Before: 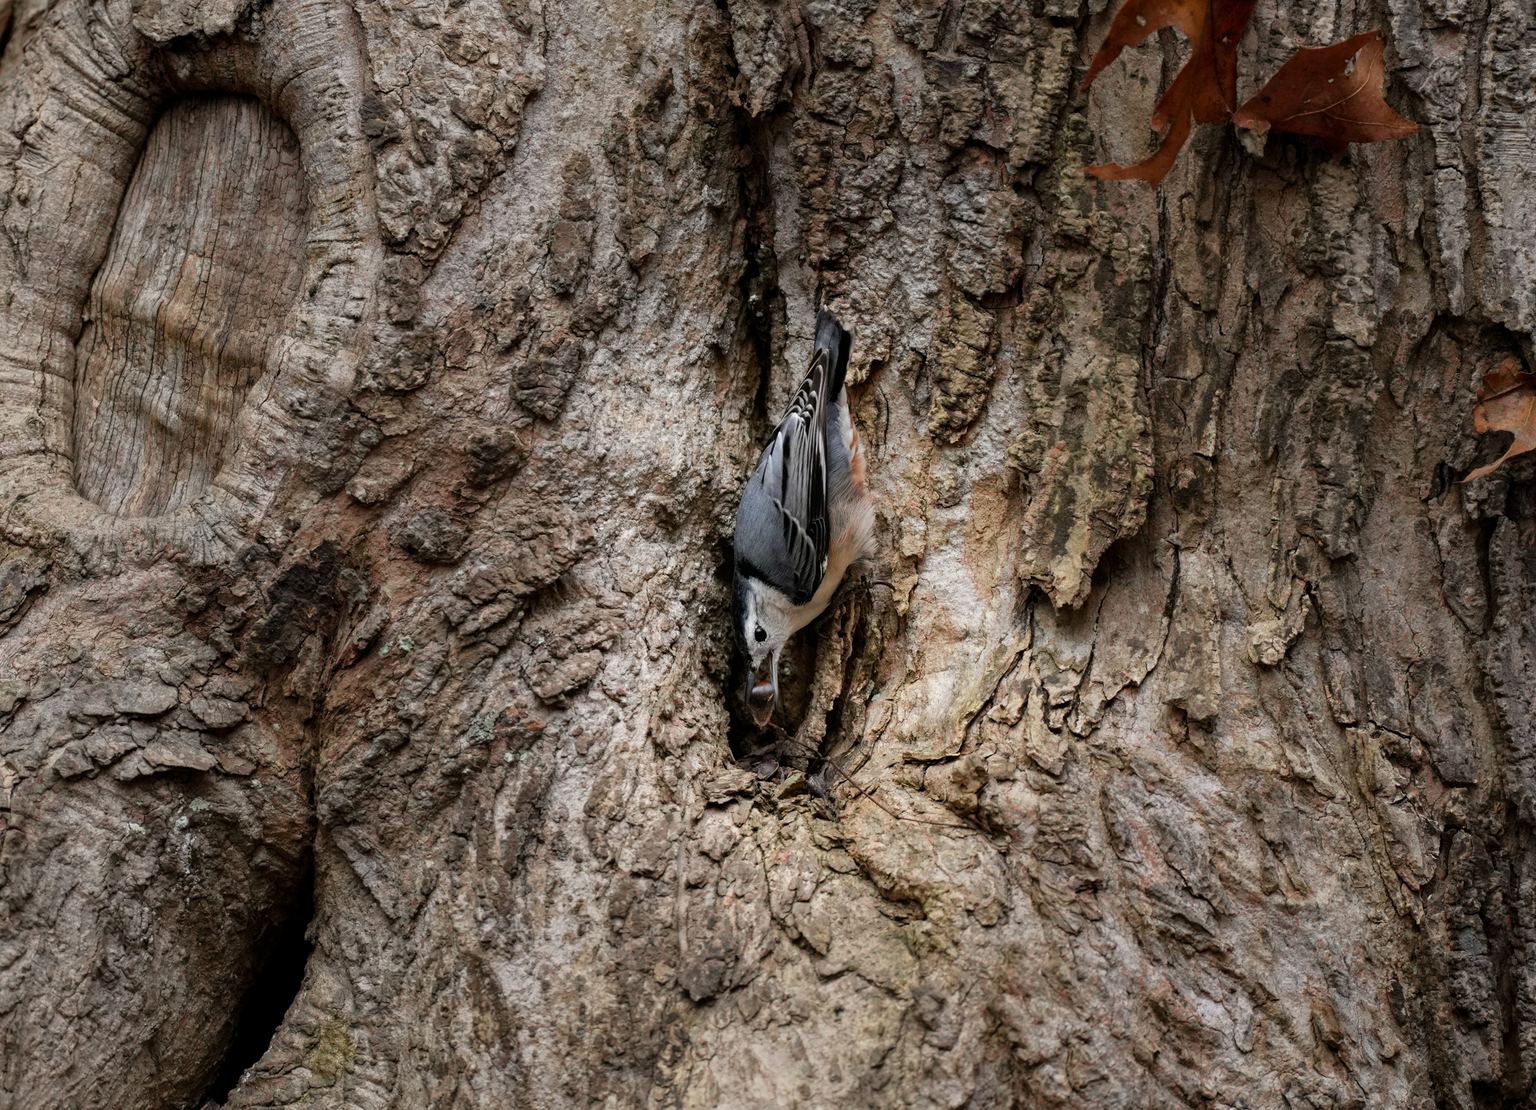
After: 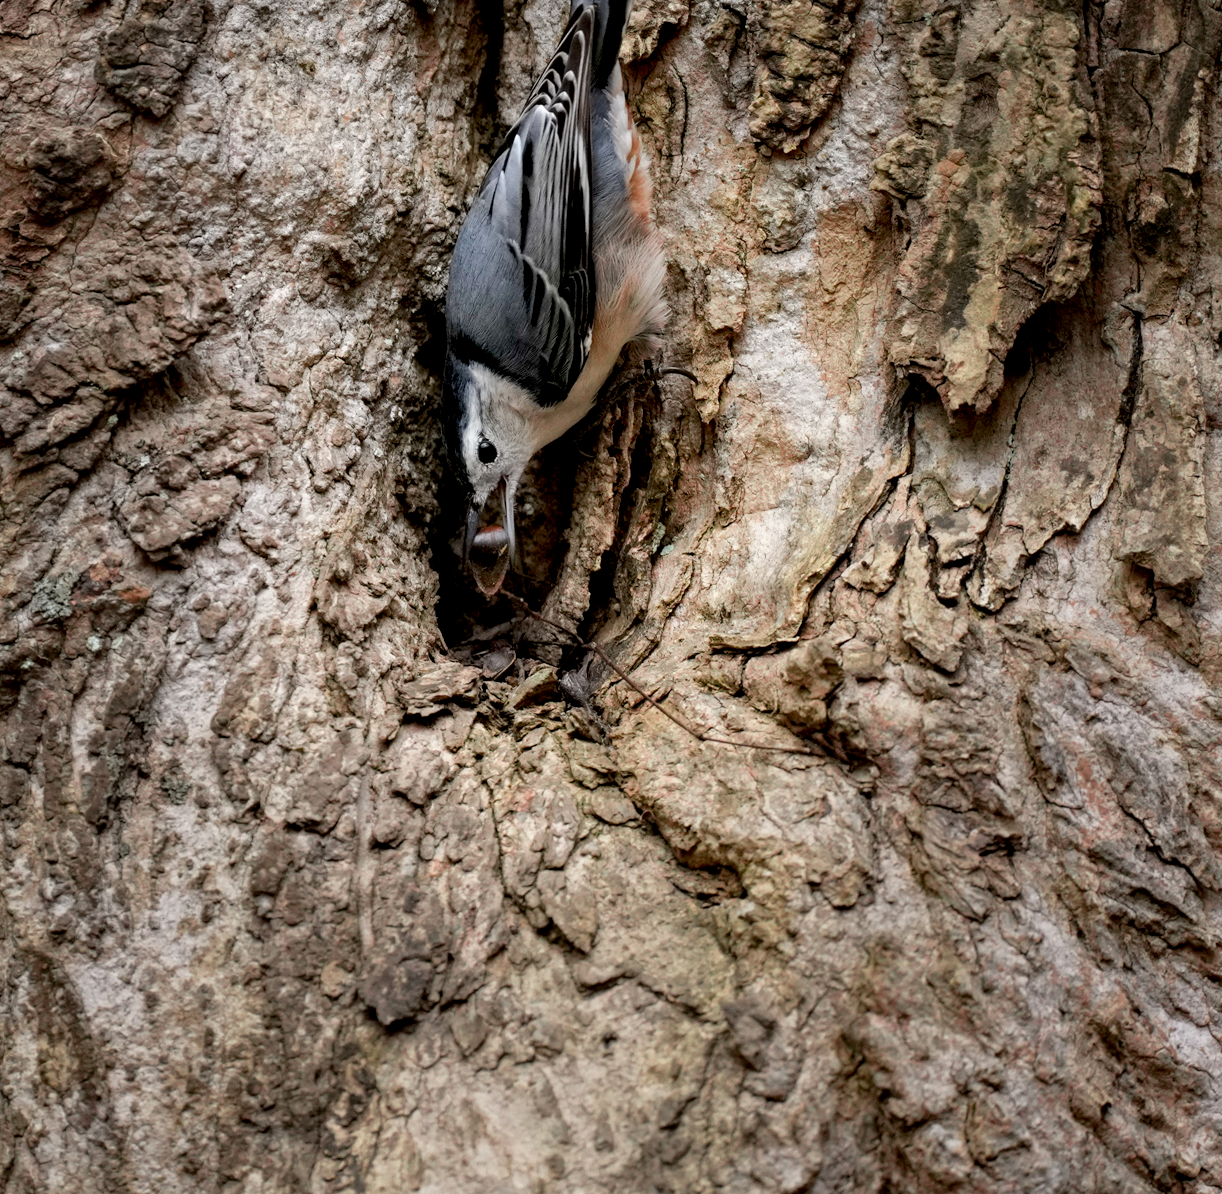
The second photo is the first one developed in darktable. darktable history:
crop and rotate: left 29.237%, top 31.152%, right 19.807%
exposure: black level correction 0.007, exposure 0.159 EV, compensate highlight preservation false
